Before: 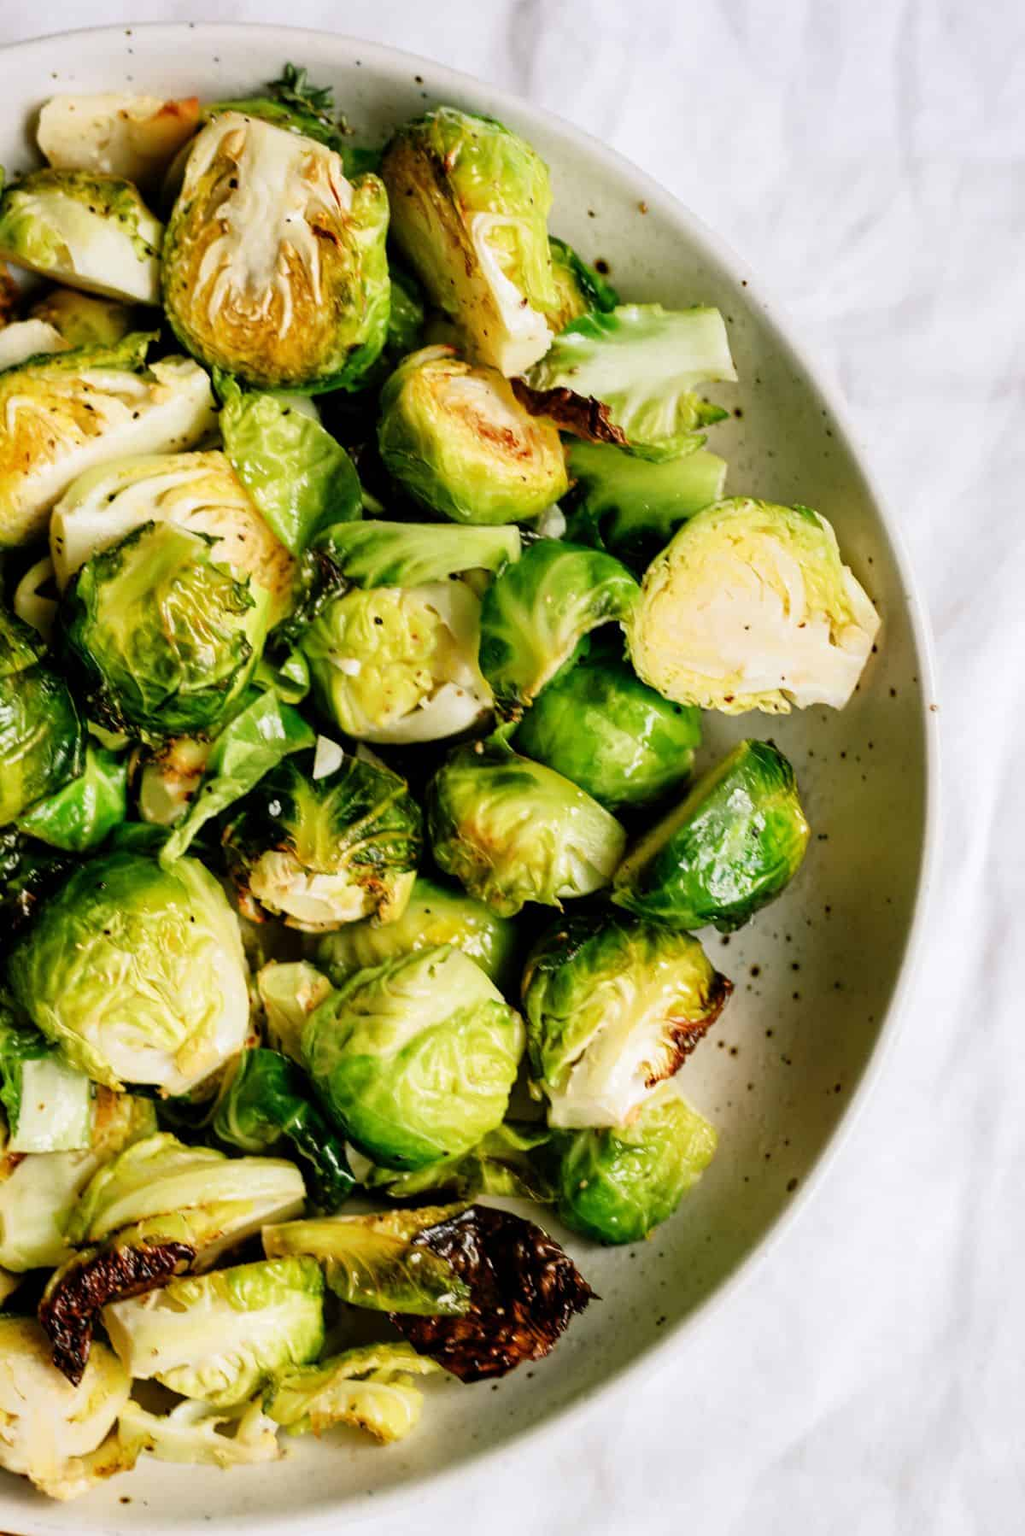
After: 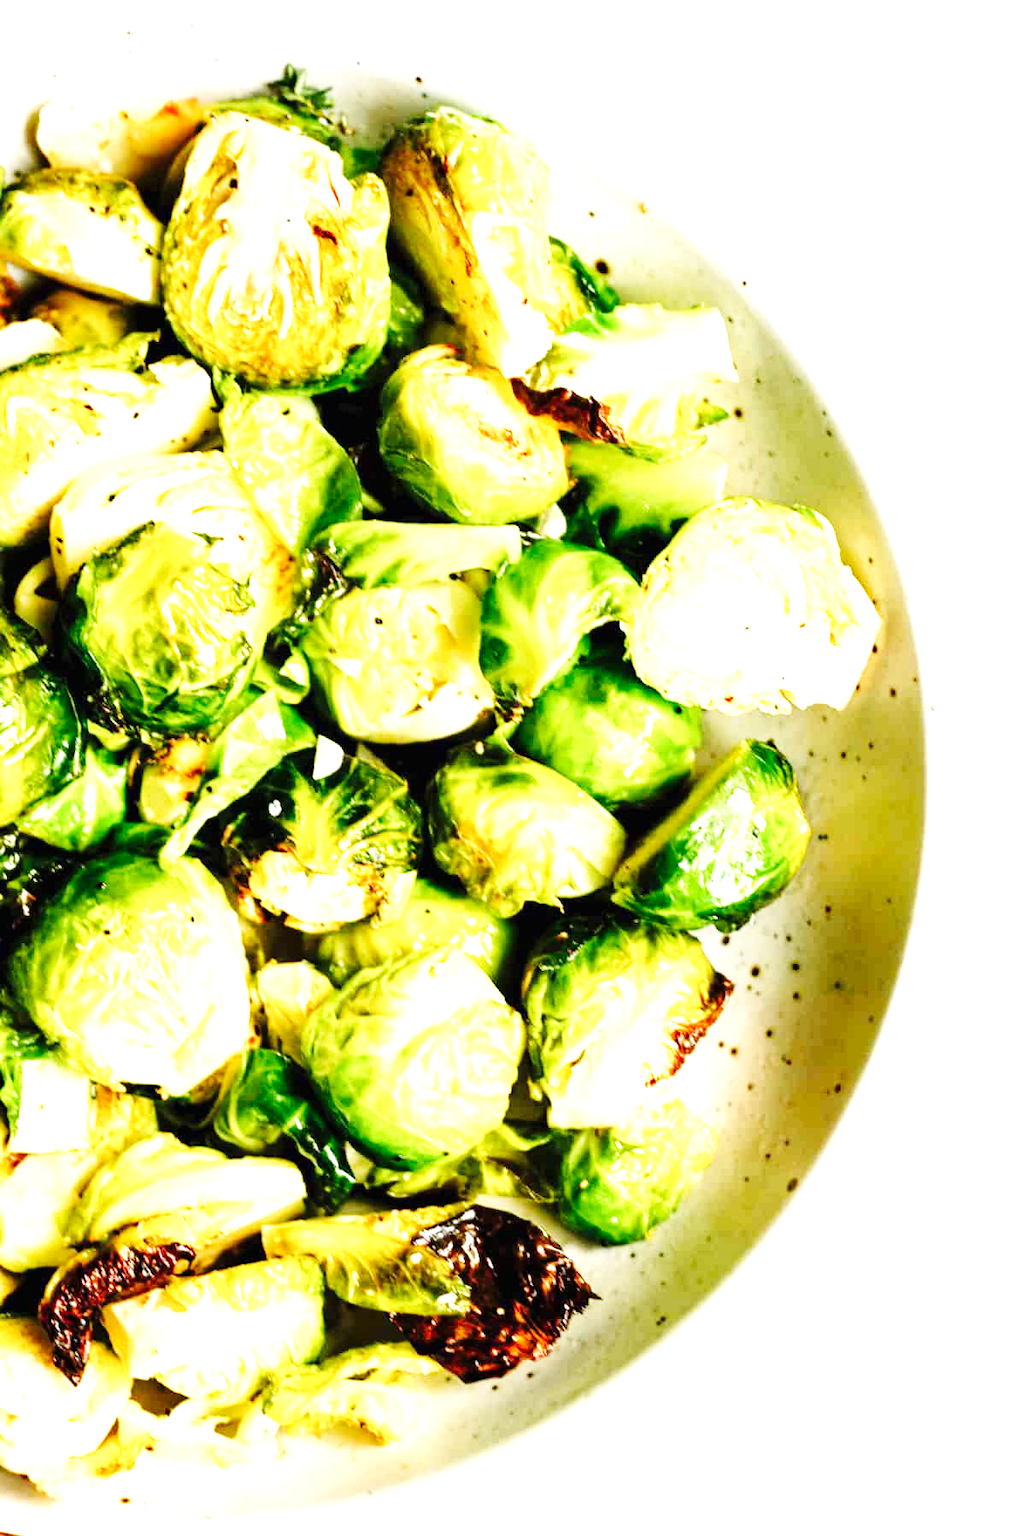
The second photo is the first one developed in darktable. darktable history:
base curve: curves: ch0 [(0, 0) (0.032, 0.025) (0.121, 0.166) (0.206, 0.329) (0.605, 0.79) (1, 1)], preserve colors none
exposure: black level correction 0, exposure 1.55 EV, compensate exposure bias true, compensate highlight preservation false
